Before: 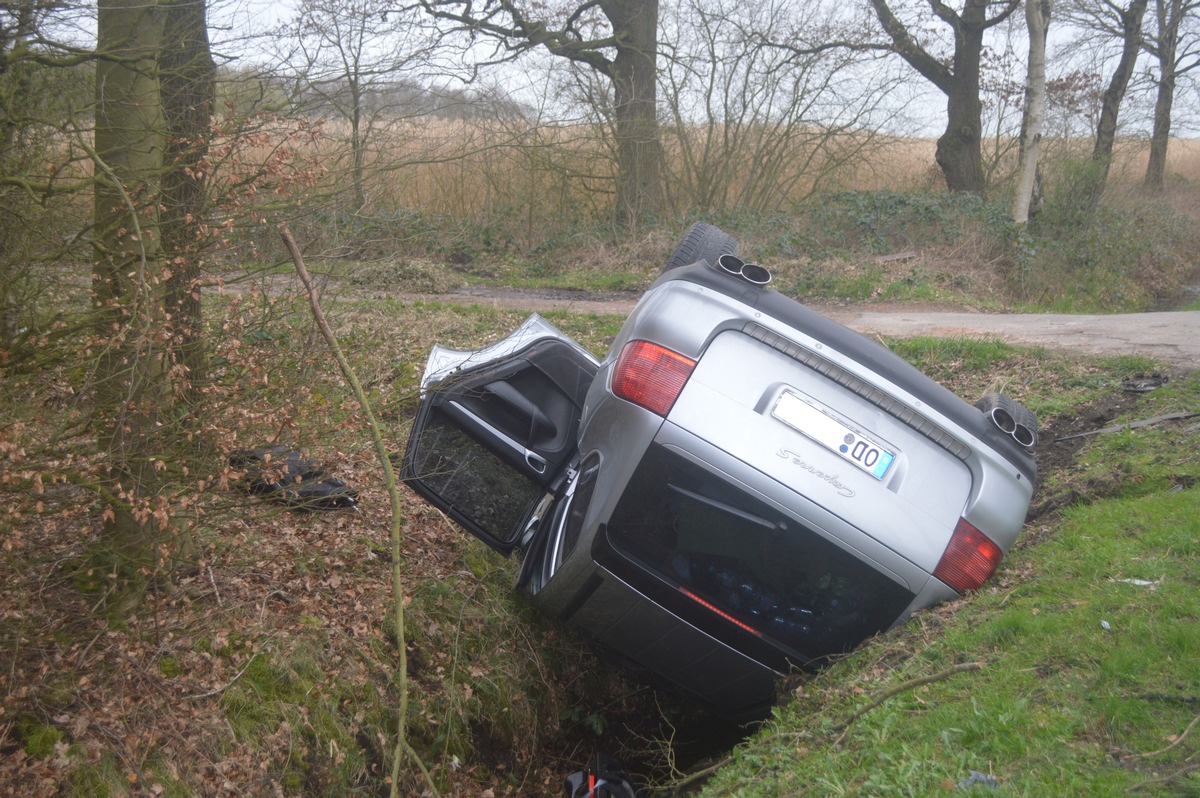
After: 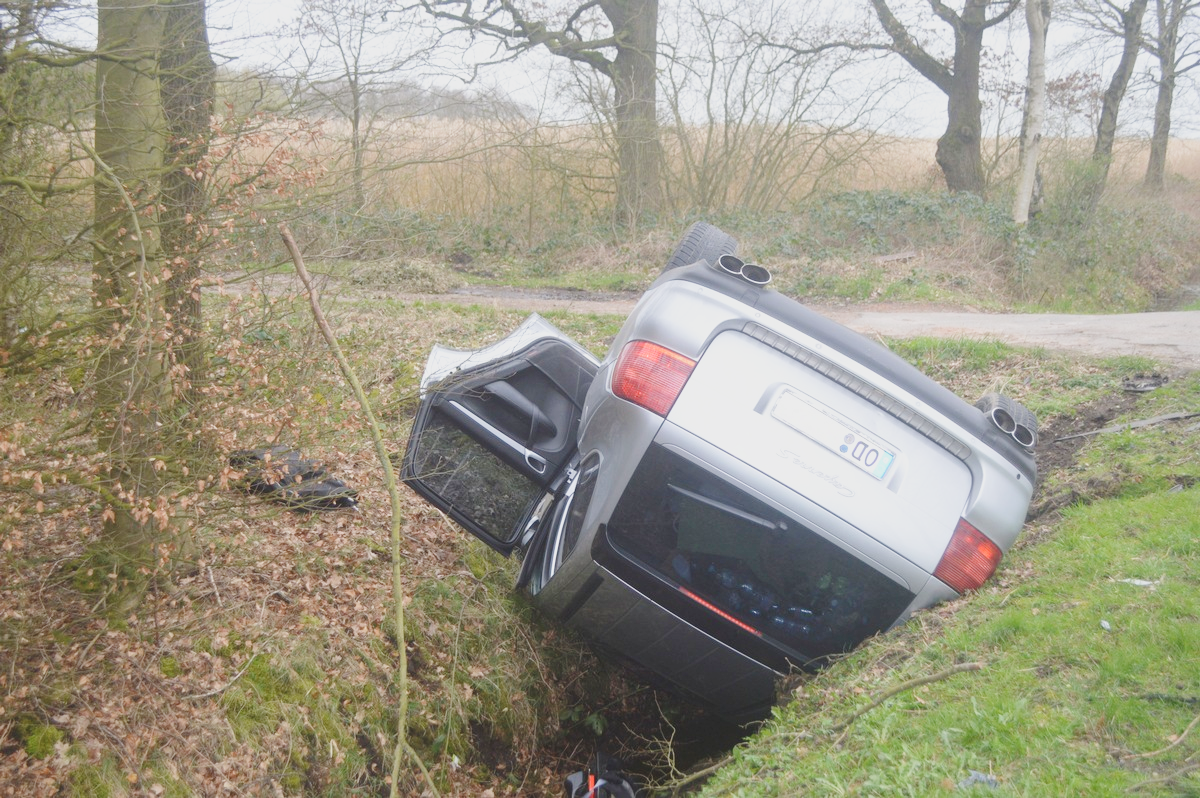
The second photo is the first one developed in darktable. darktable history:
base curve: curves: ch0 [(0, 0) (0.008, 0.007) (0.022, 0.029) (0.048, 0.089) (0.092, 0.197) (0.191, 0.399) (0.275, 0.534) (0.357, 0.65) (0.477, 0.78) (0.542, 0.833) (0.799, 0.973) (1, 1)], preserve colors none
contrast brightness saturation: contrast -0.147, brightness 0.046, saturation -0.122
